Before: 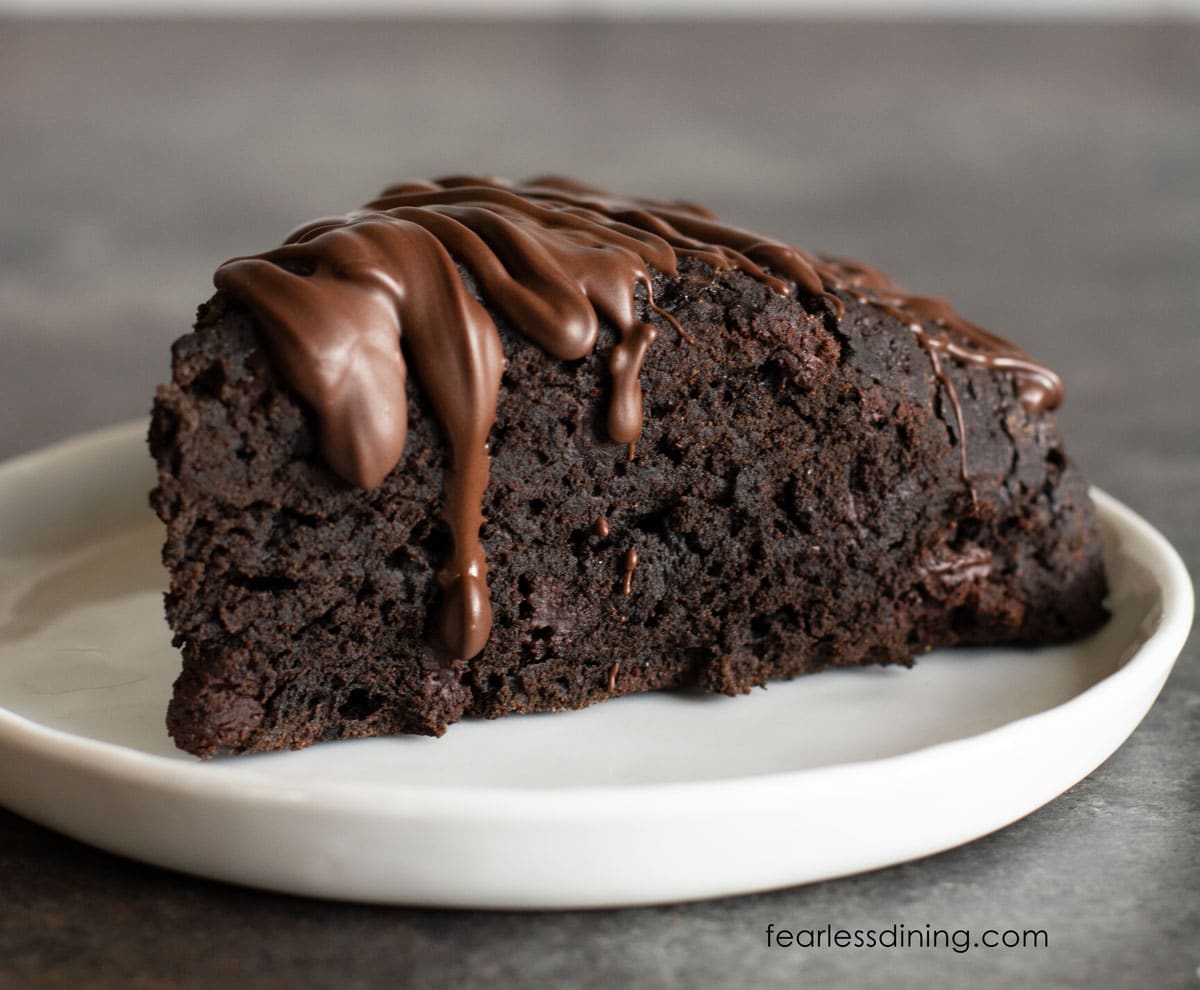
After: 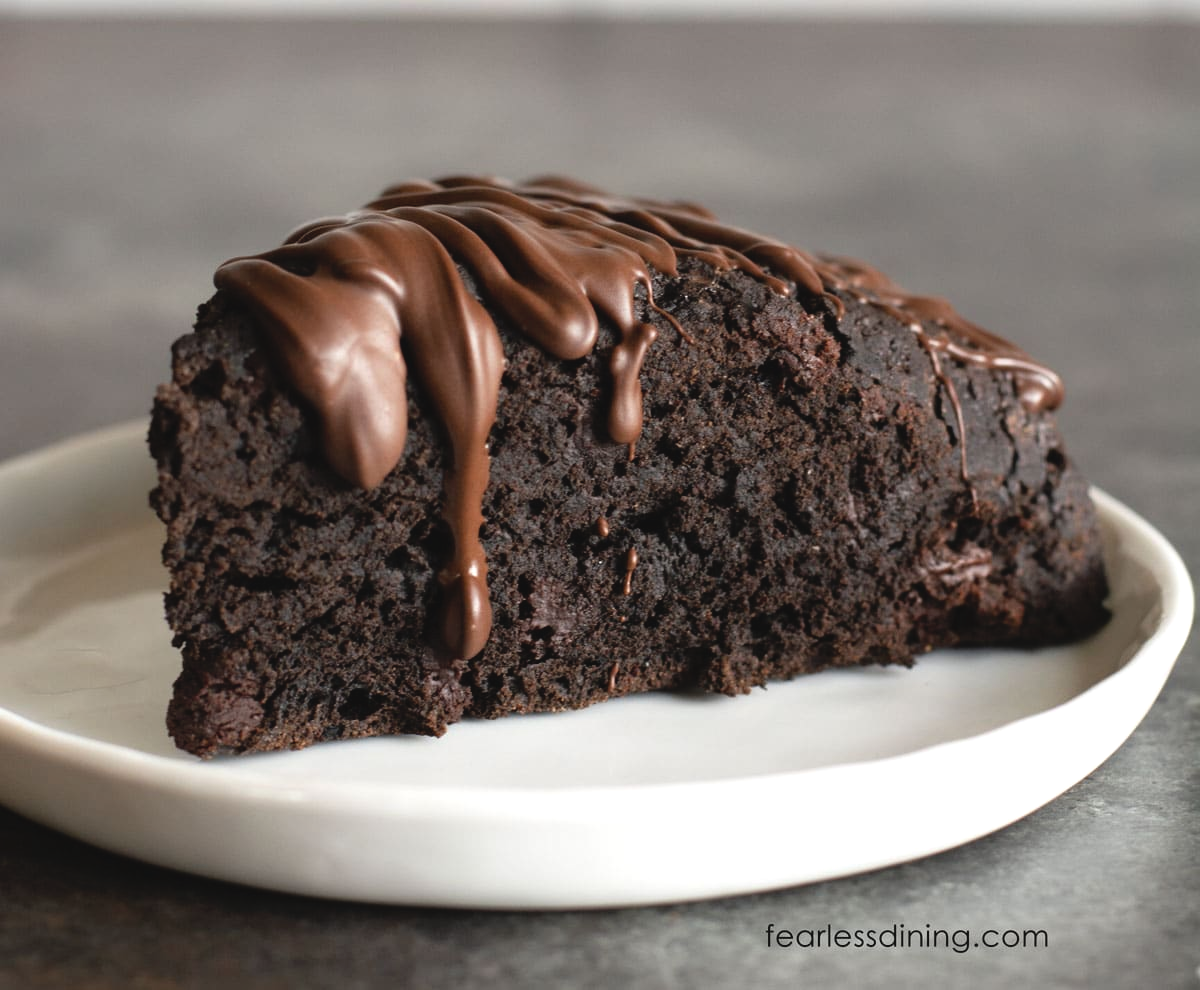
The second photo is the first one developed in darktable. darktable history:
contrast brightness saturation: contrast -0.092, saturation -0.088
tone equalizer: -8 EV -0.443 EV, -7 EV -0.4 EV, -6 EV -0.331 EV, -5 EV -0.202 EV, -3 EV 0.251 EV, -2 EV 0.315 EV, -1 EV 0.375 EV, +0 EV 0.429 EV
